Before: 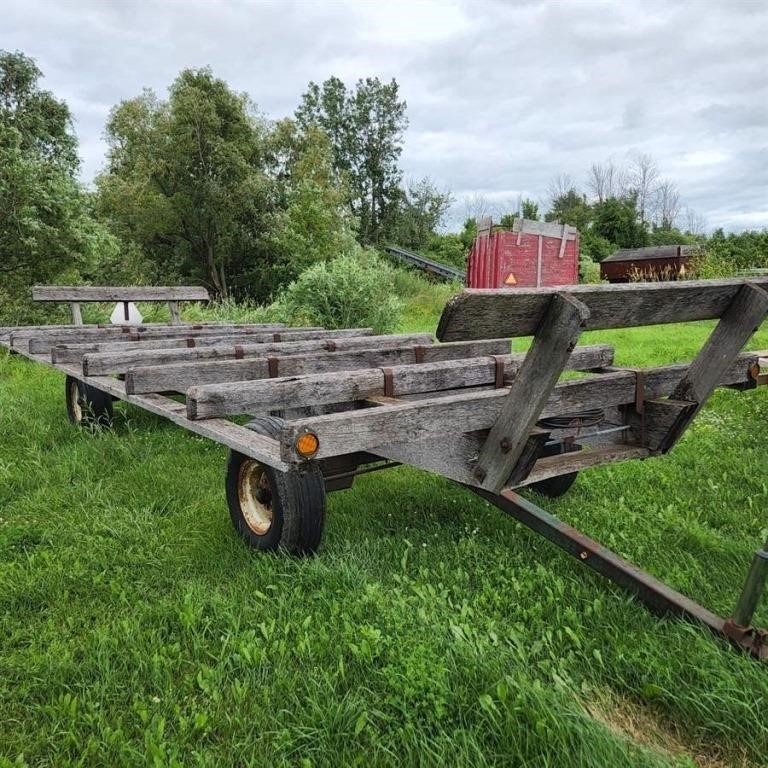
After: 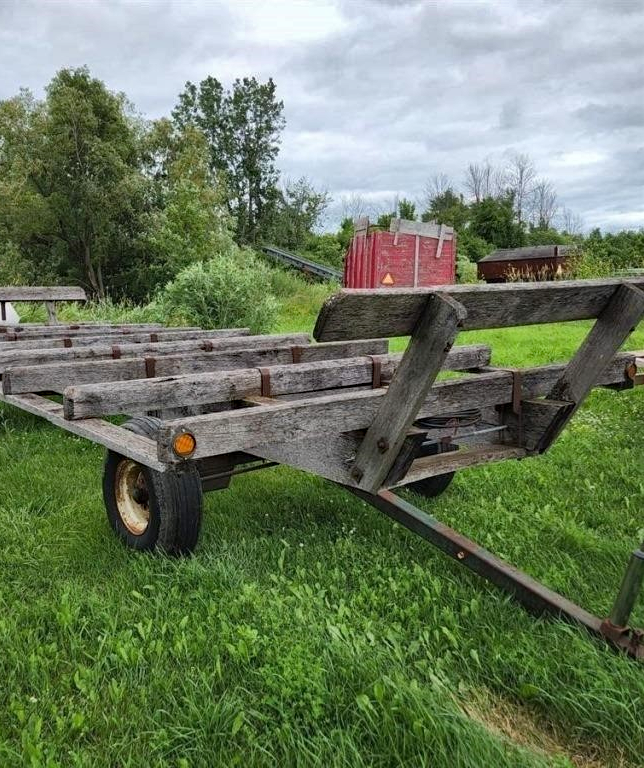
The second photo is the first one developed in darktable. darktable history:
shadows and highlights: shadows 25, highlights -48, soften with gaussian
rotate and perspective: automatic cropping off
crop: left 16.145%
haze removal: compatibility mode true, adaptive false
